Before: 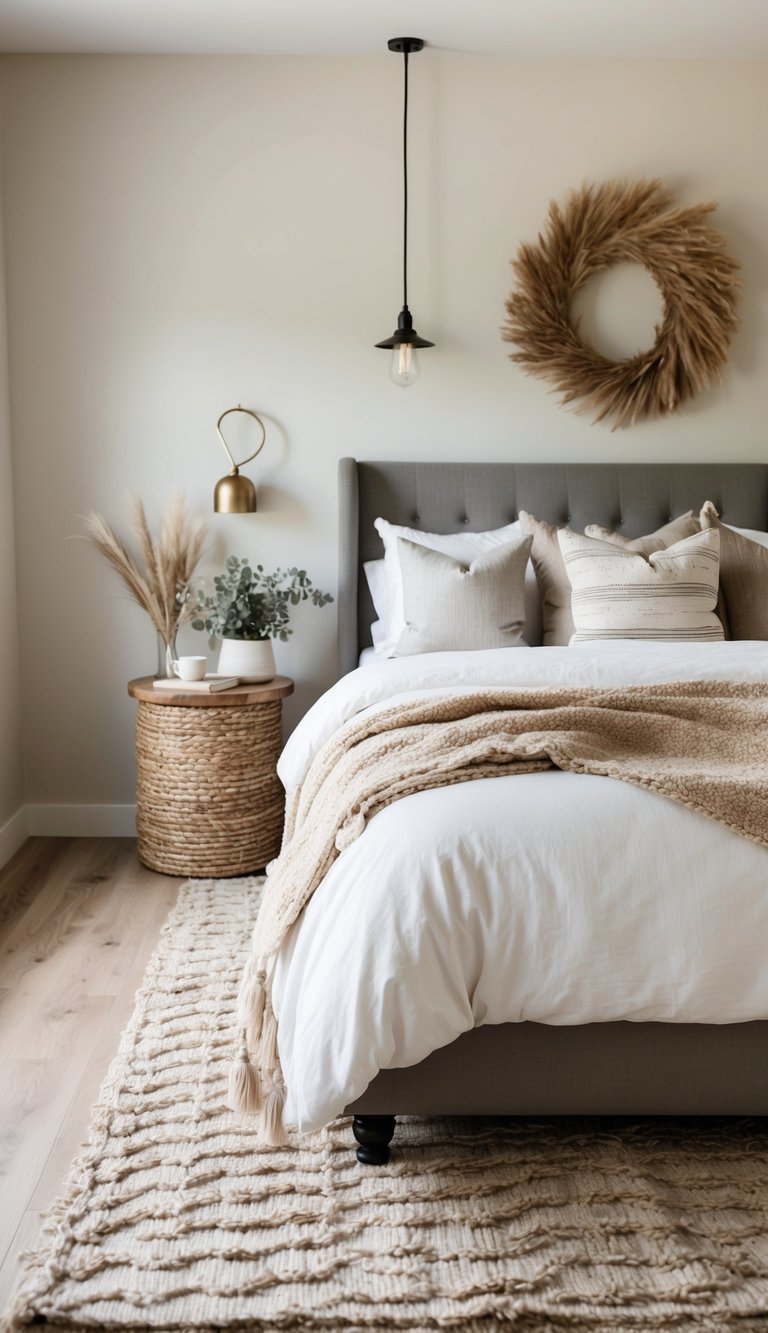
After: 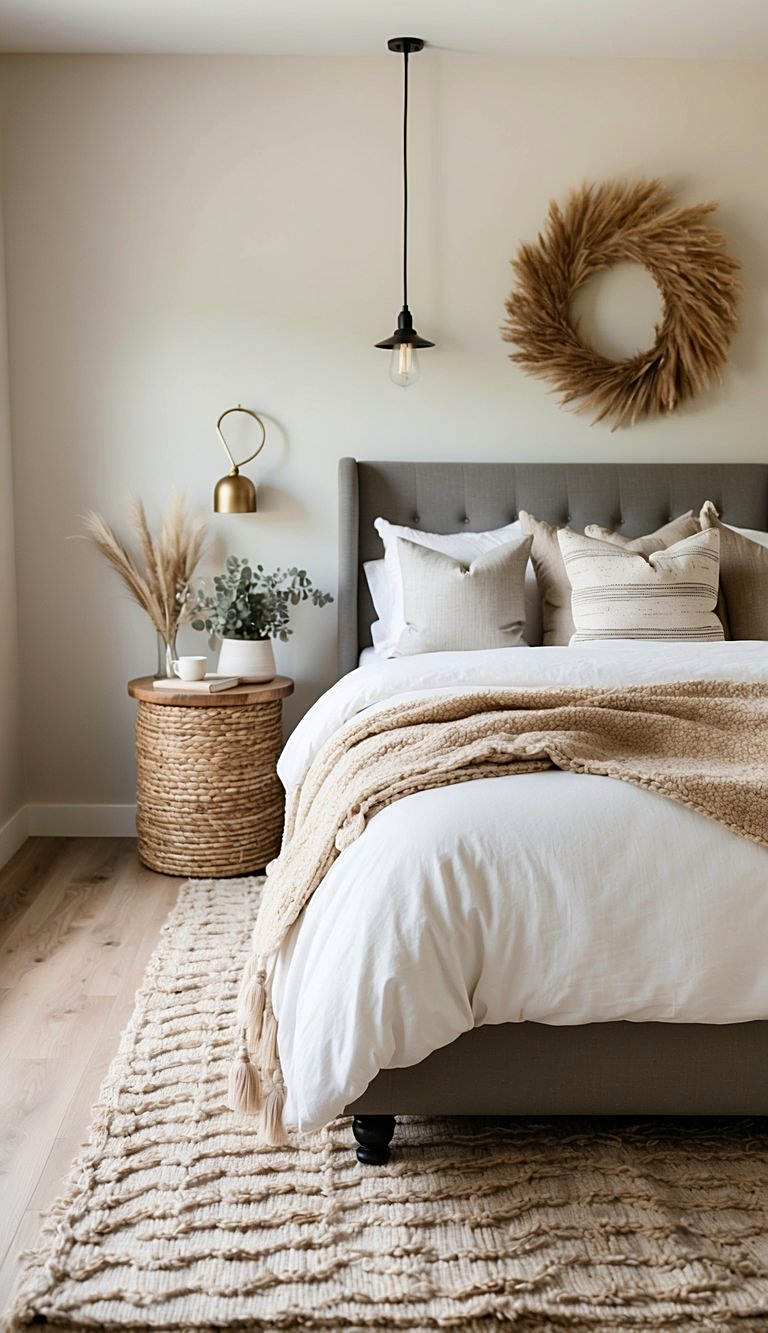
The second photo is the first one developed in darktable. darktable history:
contrast brightness saturation: contrast 0.04, saturation 0.159
sharpen: on, module defaults
